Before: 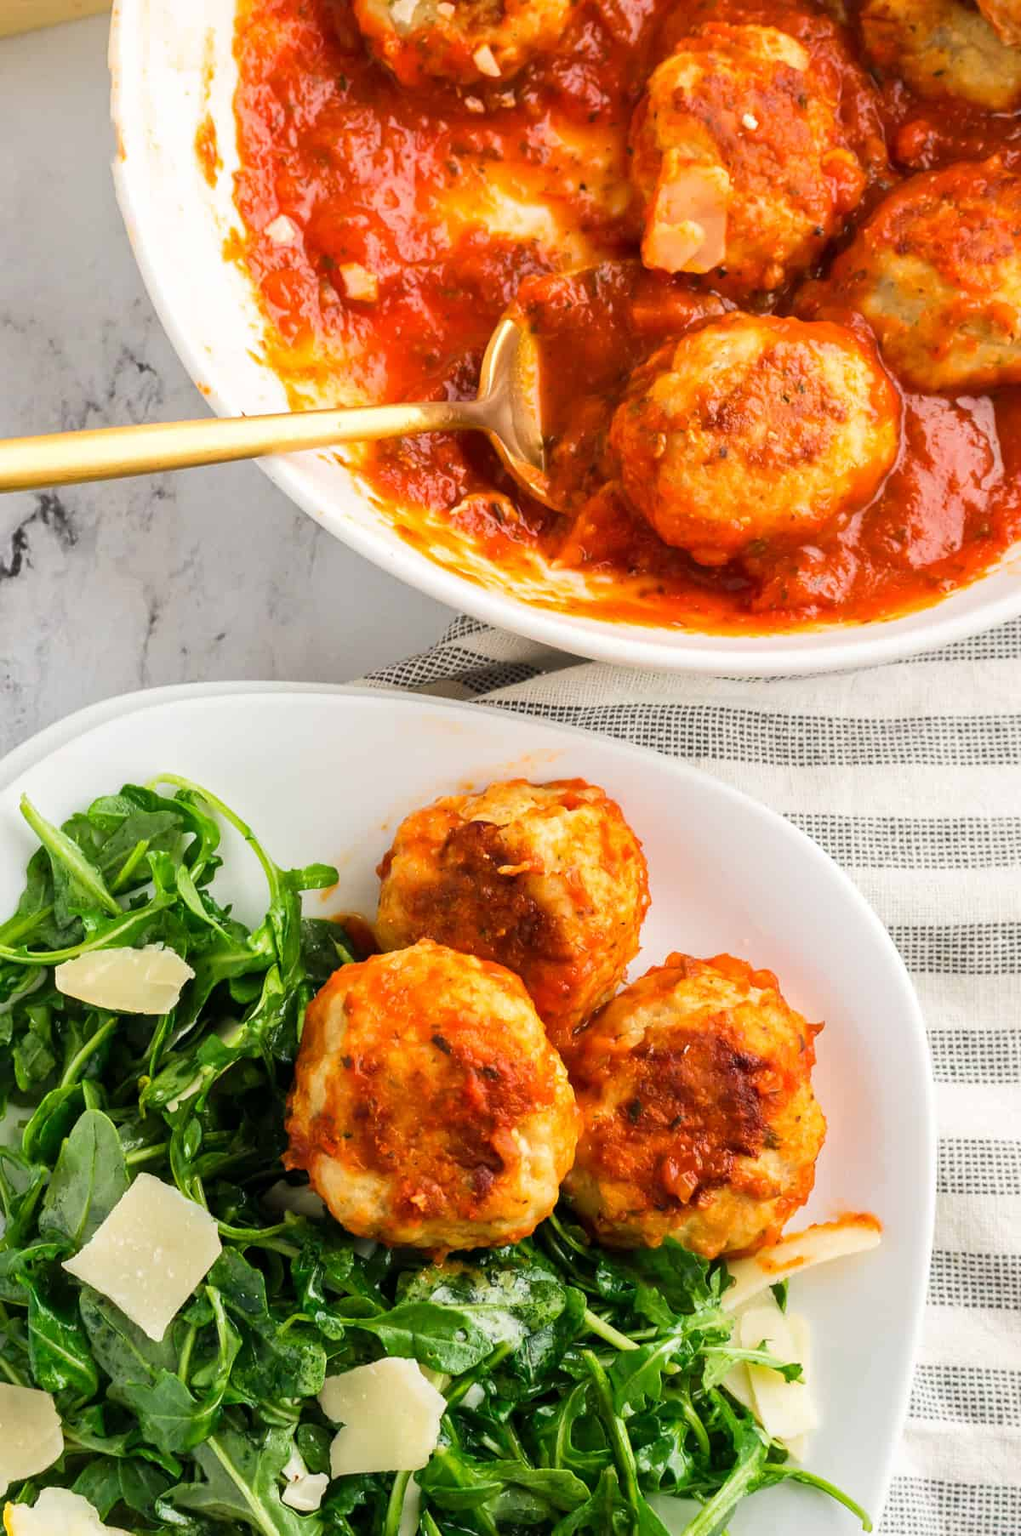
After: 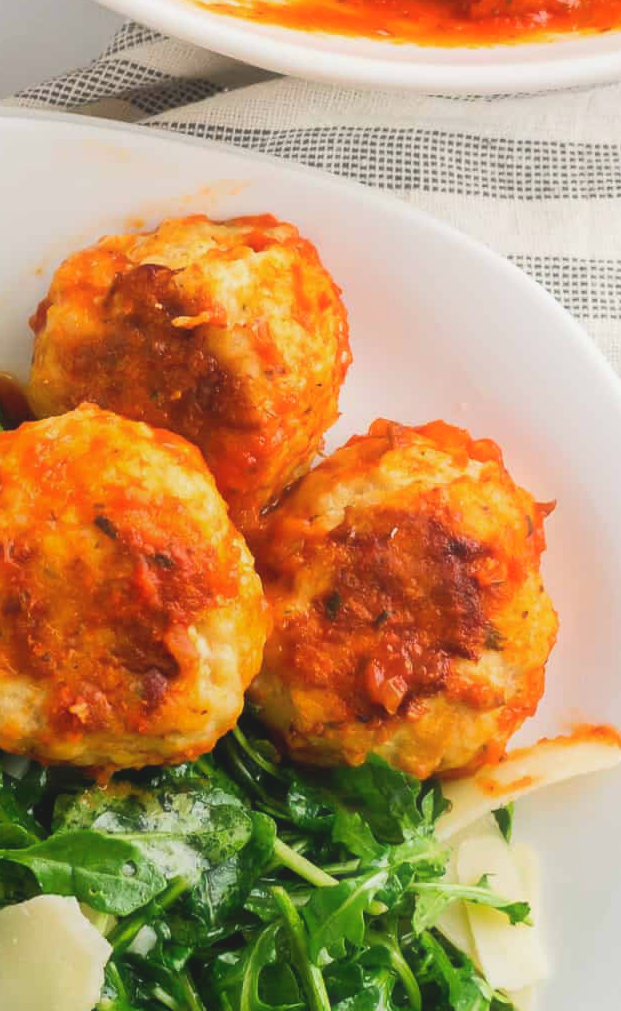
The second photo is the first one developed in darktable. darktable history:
local contrast: highlights 68%, shadows 68%, detail 82%, midtone range 0.325
crop: left 34.479%, top 38.822%, right 13.718%, bottom 5.172%
haze removal: strength -0.09, distance 0.358, compatibility mode true, adaptive false
